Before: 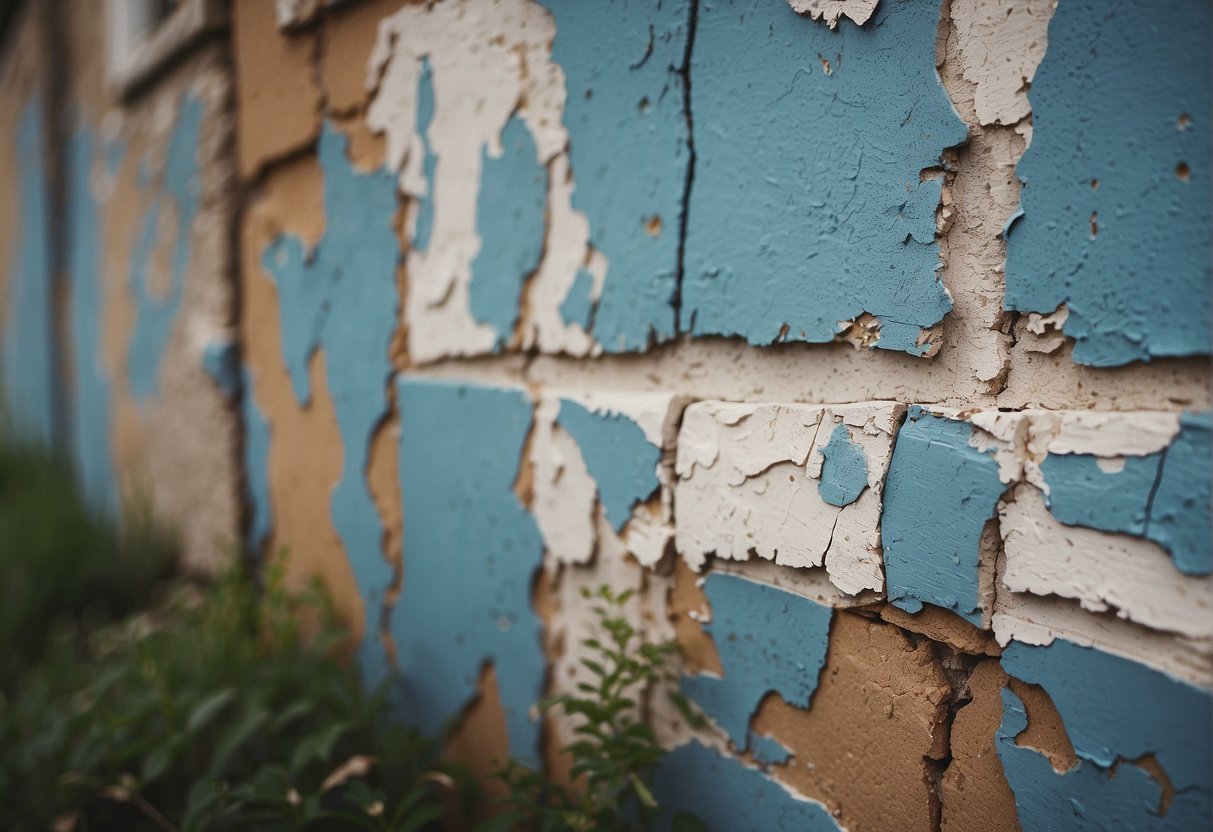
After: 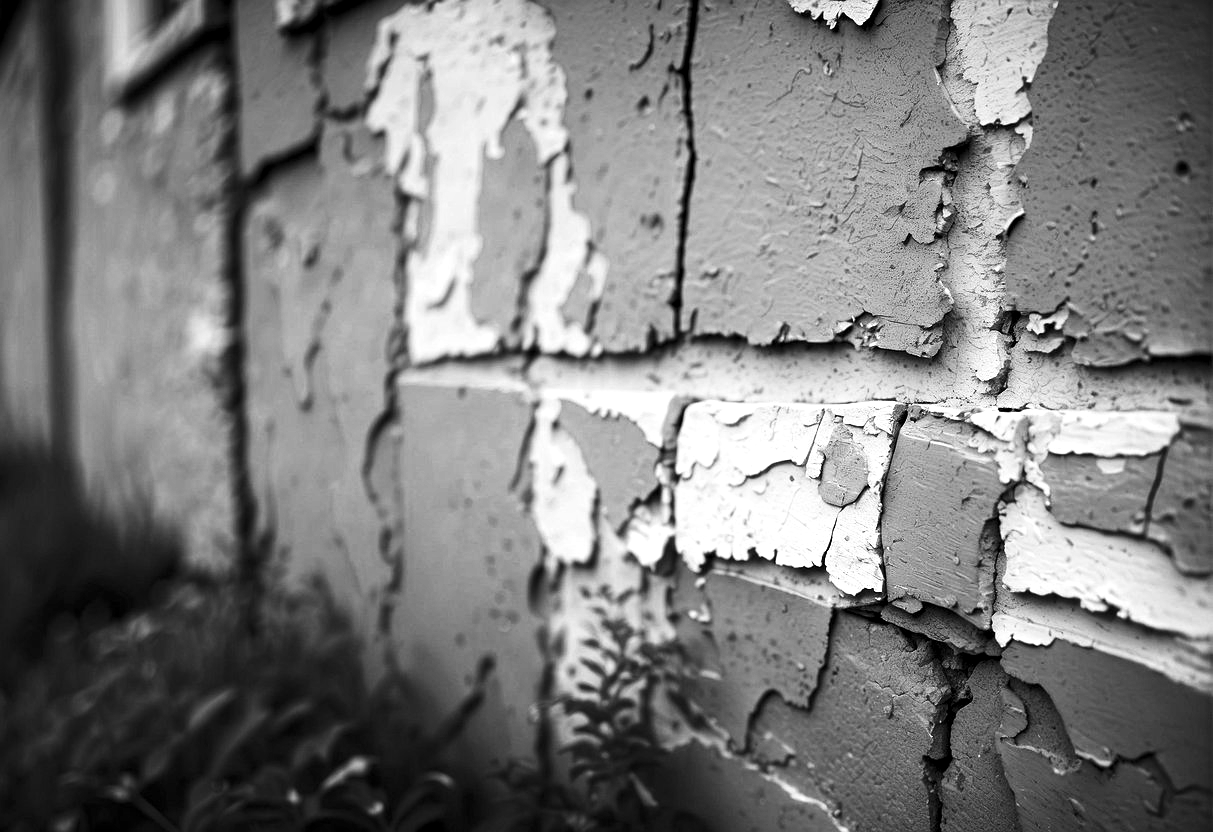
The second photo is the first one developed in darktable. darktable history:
local contrast: highlights 184%, shadows 119%, detail 140%, midtone range 0.255
color zones: curves: ch0 [(0, 0.613) (0.01, 0.613) (0.245, 0.448) (0.498, 0.529) (0.642, 0.665) (0.879, 0.777) (0.99, 0.613)]; ch1 [(0, 0) (0.143, 0) (0.286, 0) (0.429, 0) (0.571, 0) (0.714, 0) (0.857, 0)]
contrast brightness saturation: contrast 0.224
tone equalizer: on, module defaults
